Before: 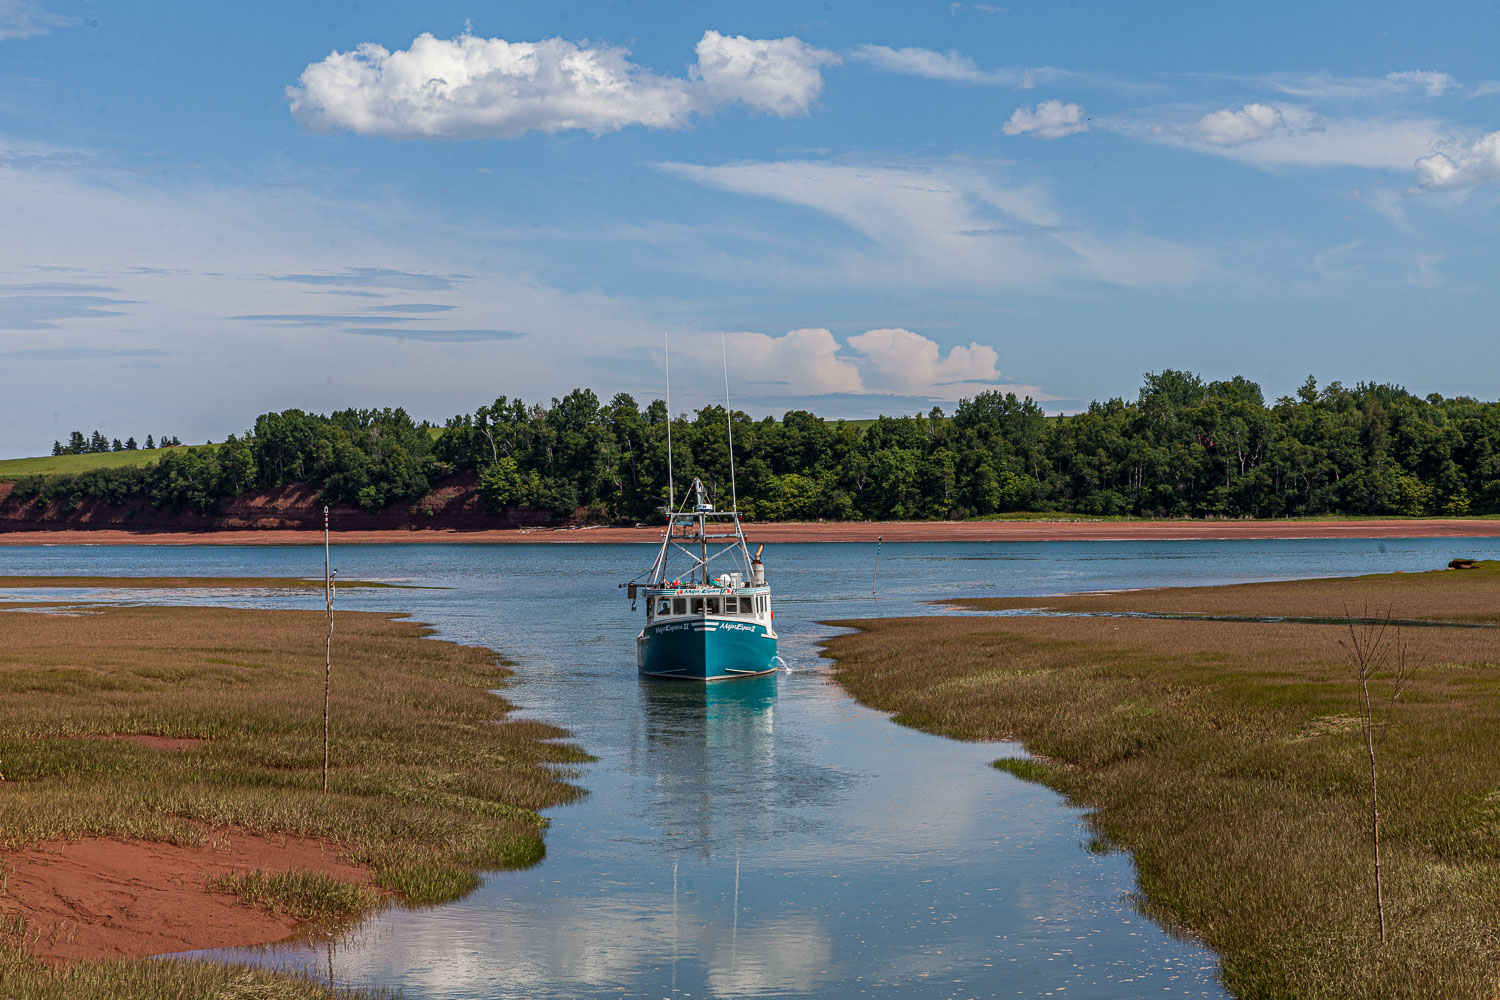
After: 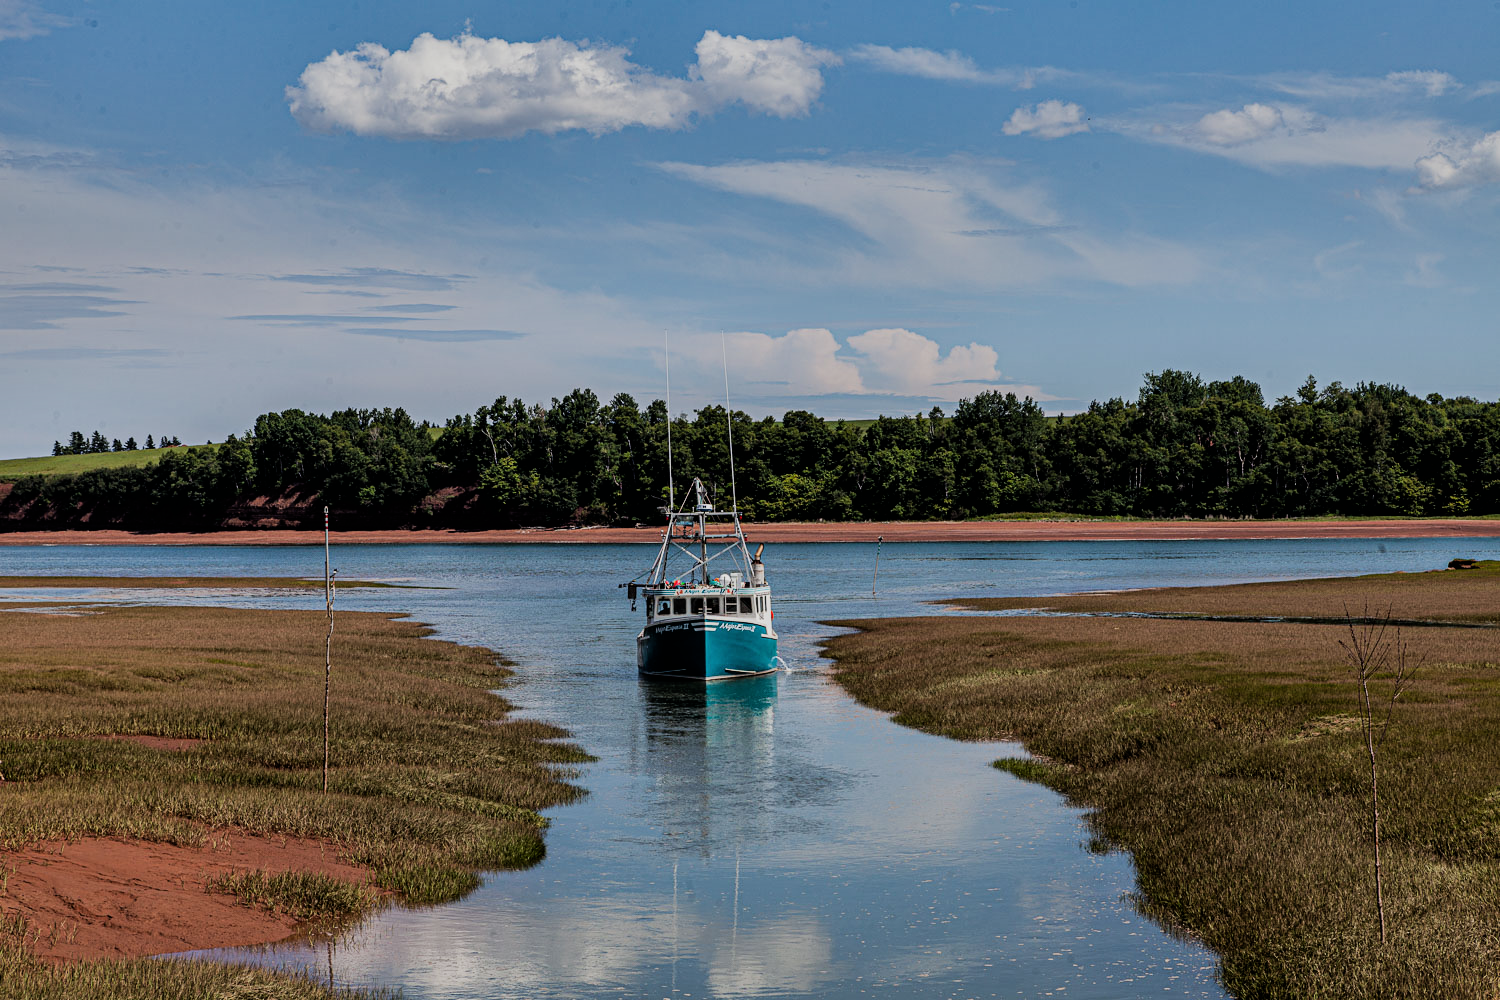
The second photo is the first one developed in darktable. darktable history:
shadows and highlights: shadows 20.91, highlights -82.73, soften with gaussian
filmic rgb: black relative exposure -5 EV, hardness 2.88, contrast 1.2, highlights saturation mix -30%
